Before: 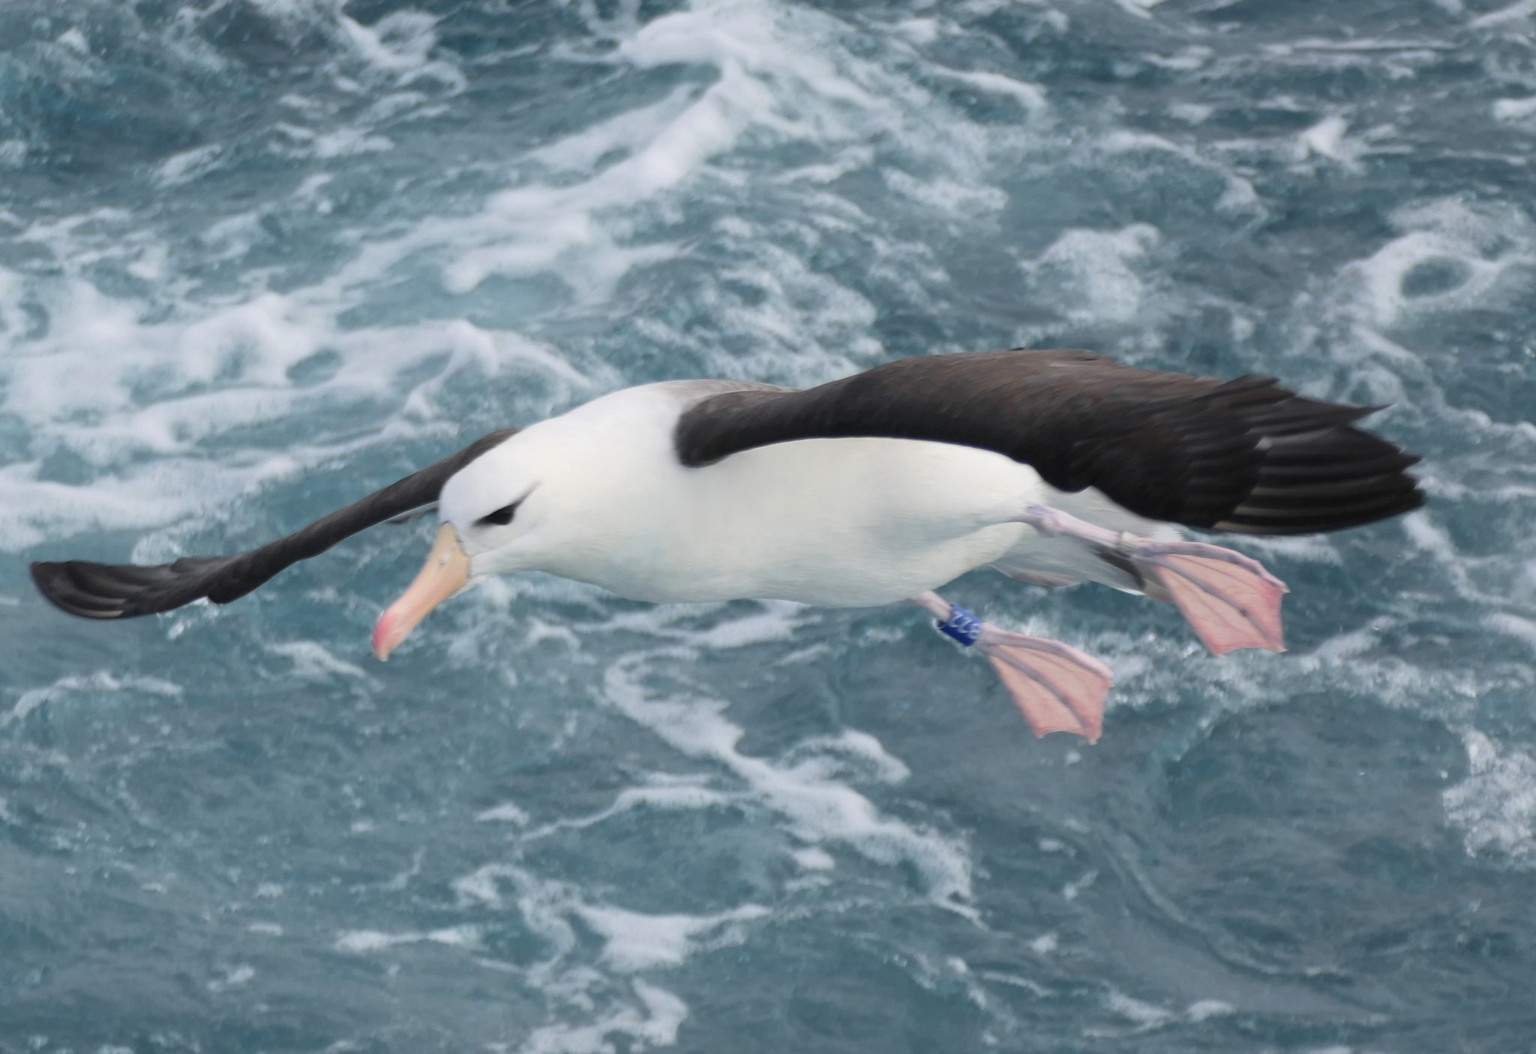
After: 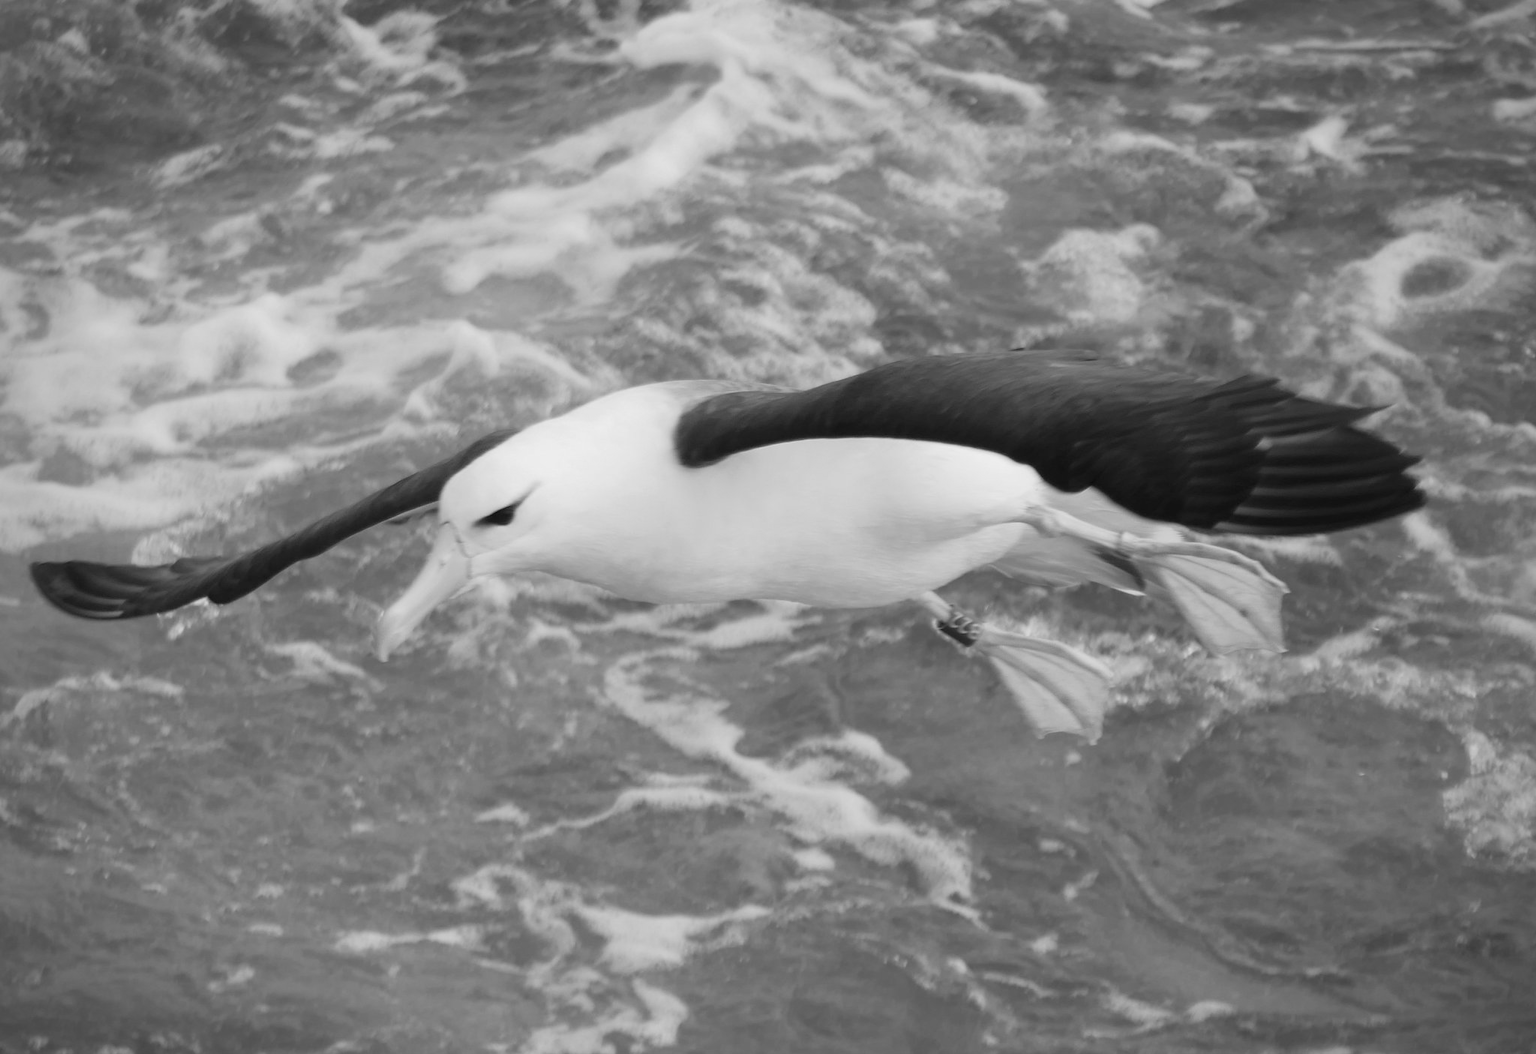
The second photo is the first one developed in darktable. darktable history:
base curve: curves: ch0 [(0, 0) (0.472, 0.508) (1, 1)]
vignetting: on, module defaults
monochrome: a 16.06, b 15.48, size 1
